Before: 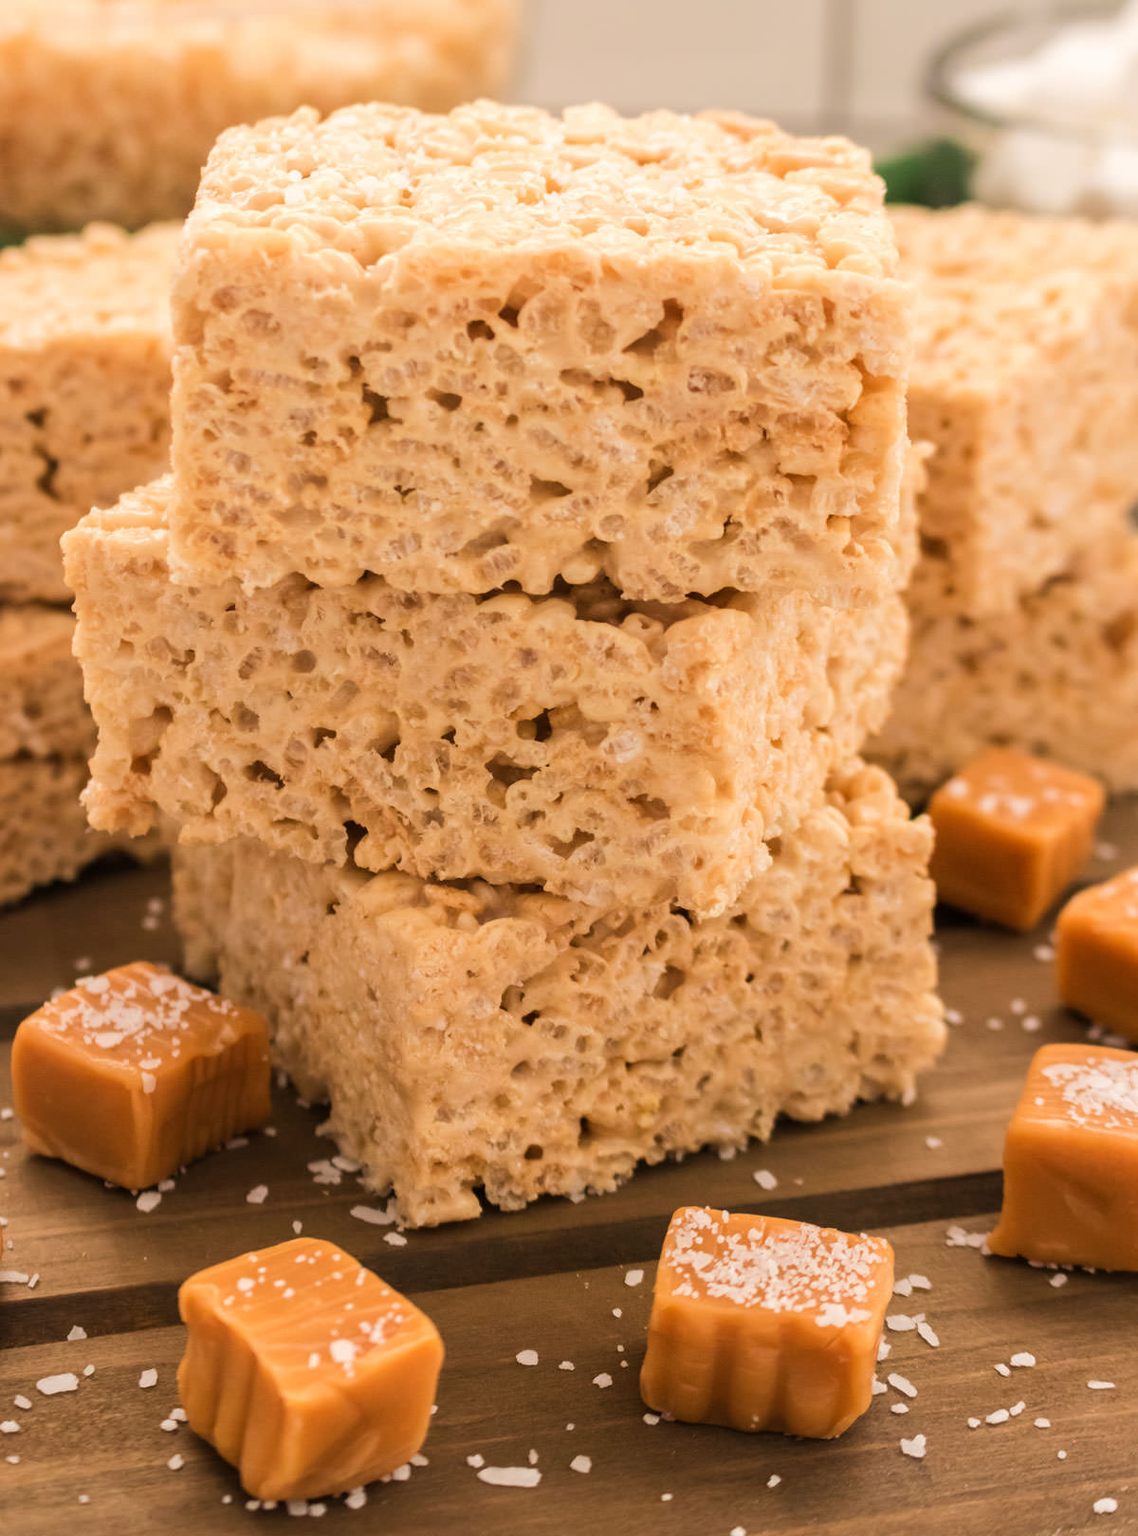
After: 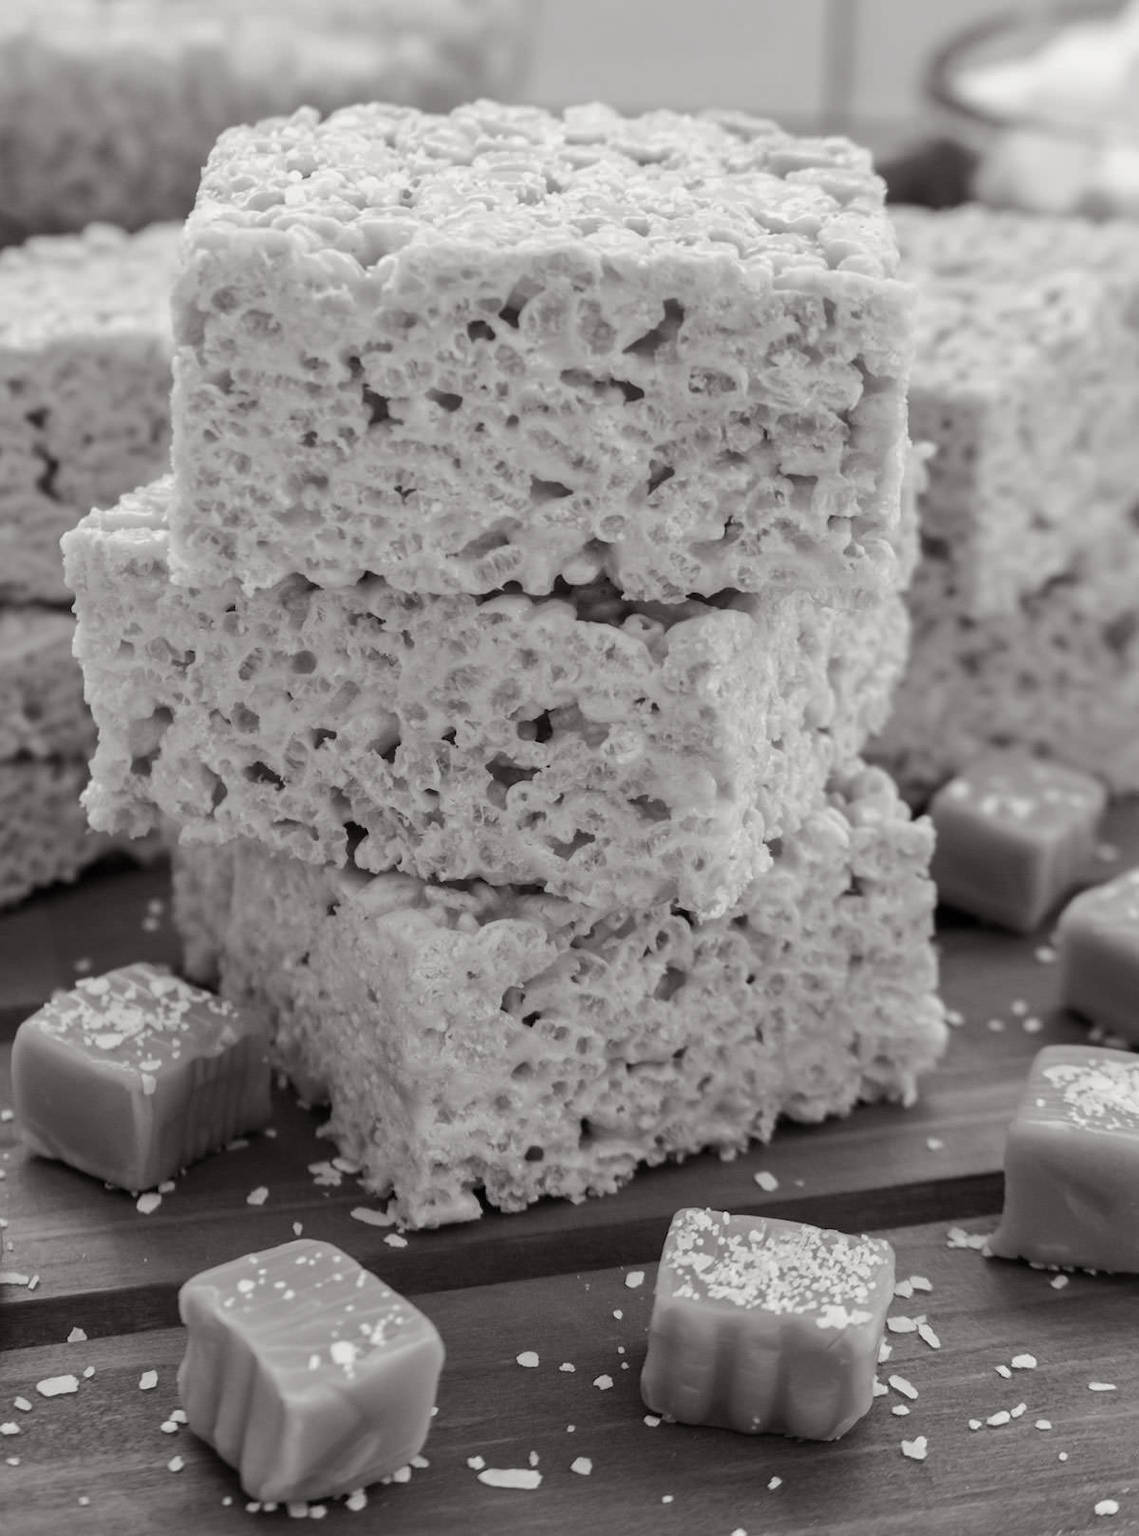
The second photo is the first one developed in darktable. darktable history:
crop: bottom 0.077%
color calibration: output gray [0.267, 0.423, 0.261, 0], illuminant as shot in camera, x 0.358, y 0.373, temperature 4628.91 K
exposure: black level correction 0.001, exposure 0.015 EV, compensate highlight preservation false
color balance rgb: power › chroma 0.291%, power › hue 25.13°, perceptual saturation grading › global saturation 34.642%, perceptual saturation grading › highlights -25.593%, perceptual saturation grading › shadows 49.343%
shadows and highlights: shadows 34.9, highlights -35.13, soften with gaussian
